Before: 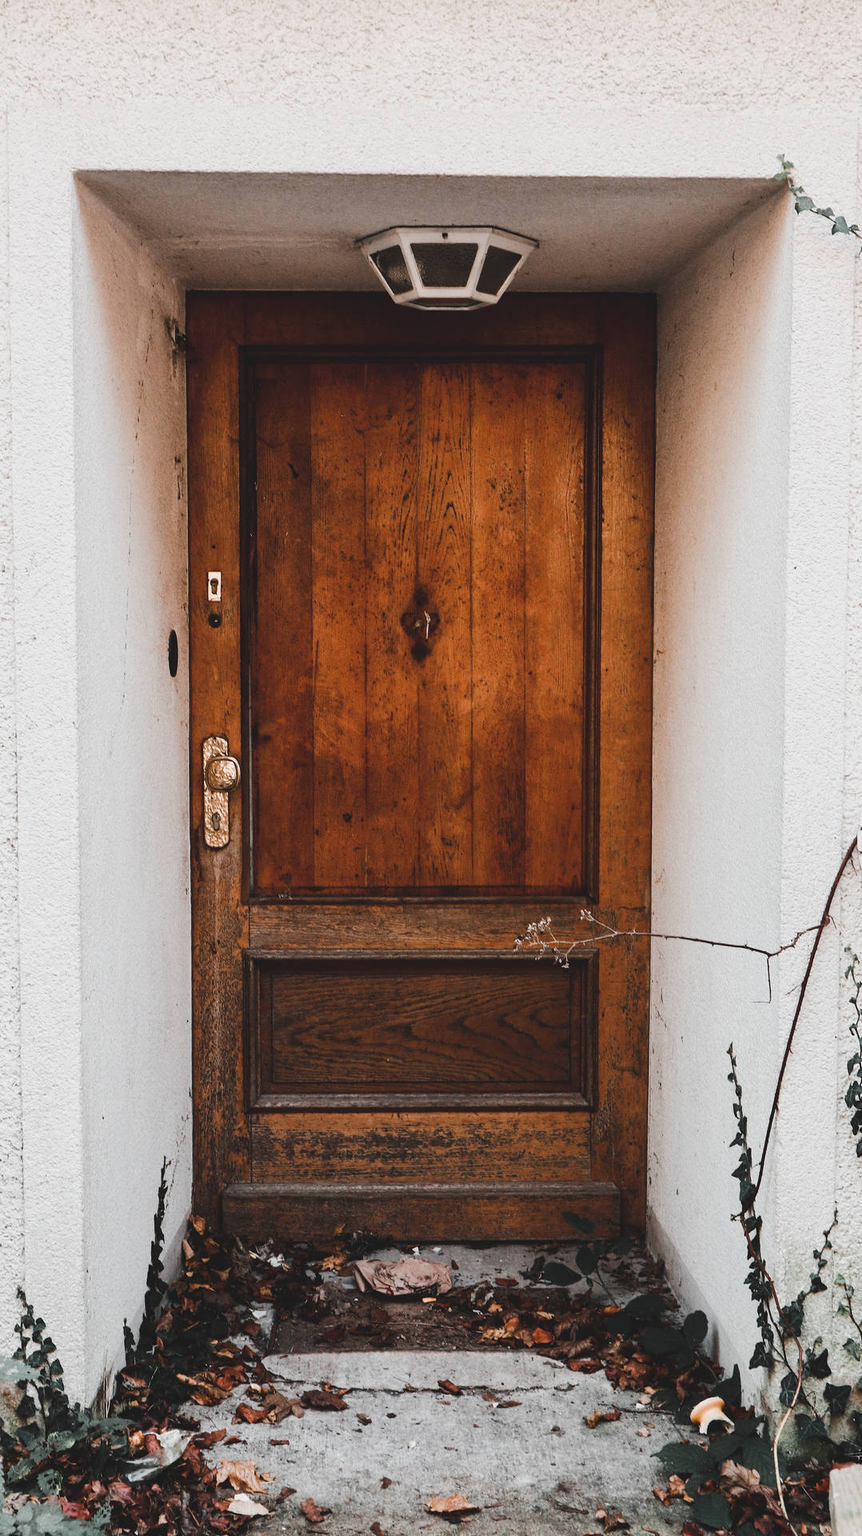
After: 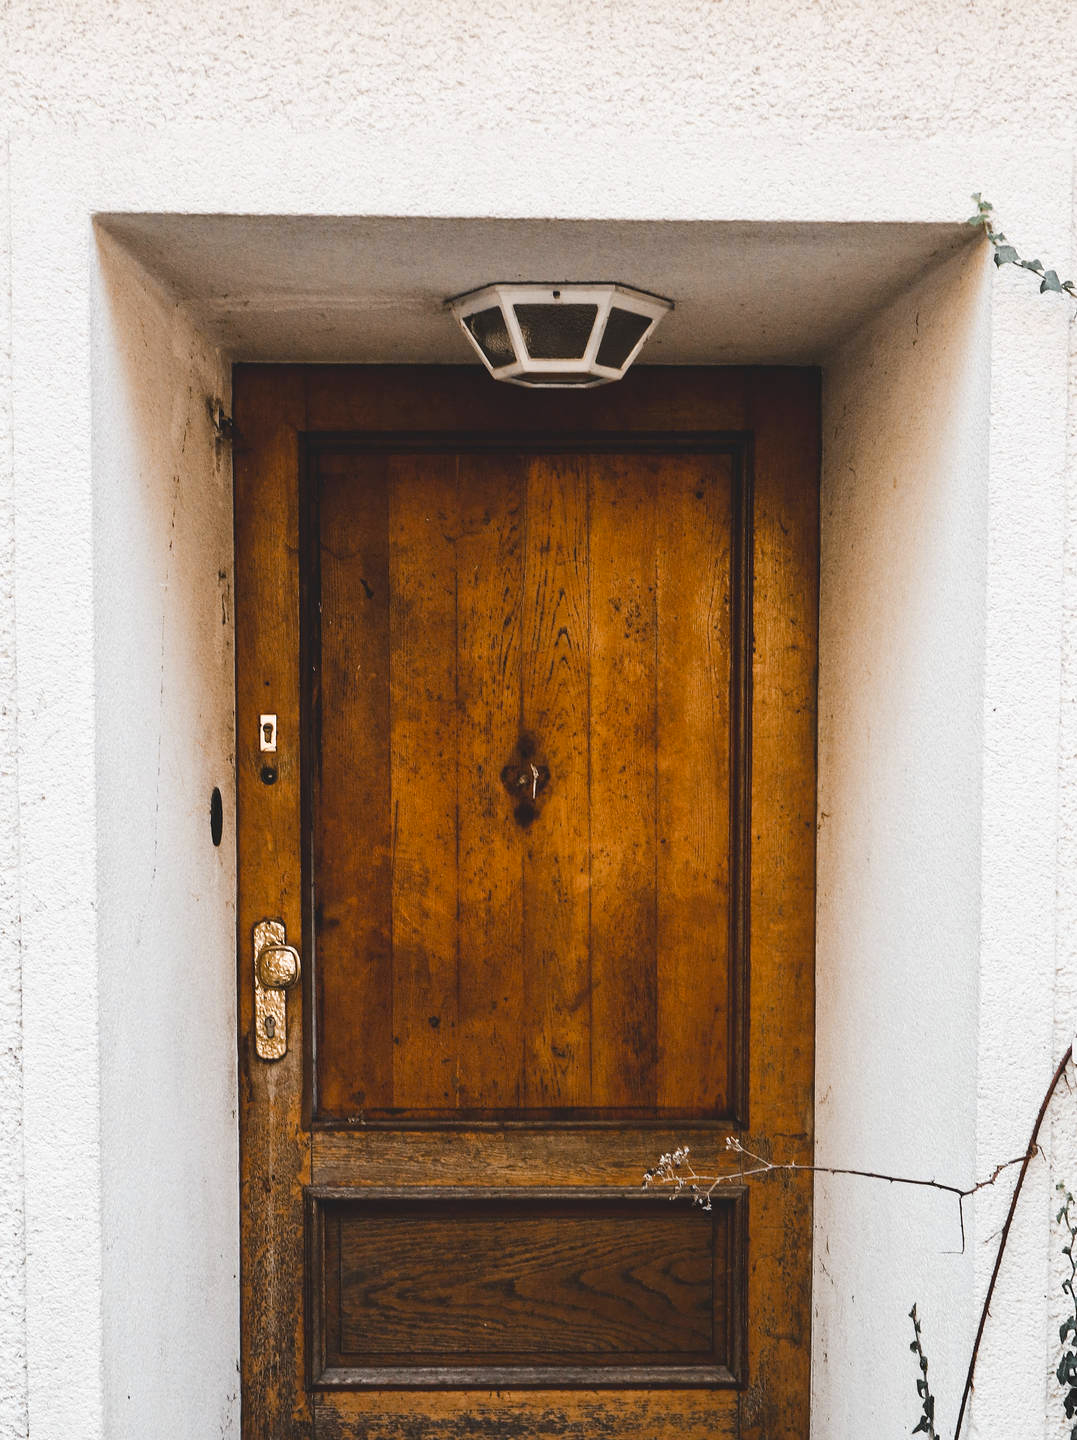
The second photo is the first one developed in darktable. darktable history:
exposure: exposure 0.2 EV, compensate highlight preservation false
color contrast: green-magenta contrast 0.85, blue-yellow contrast 1.25, unbound 0
crop: bottom 24.967%
